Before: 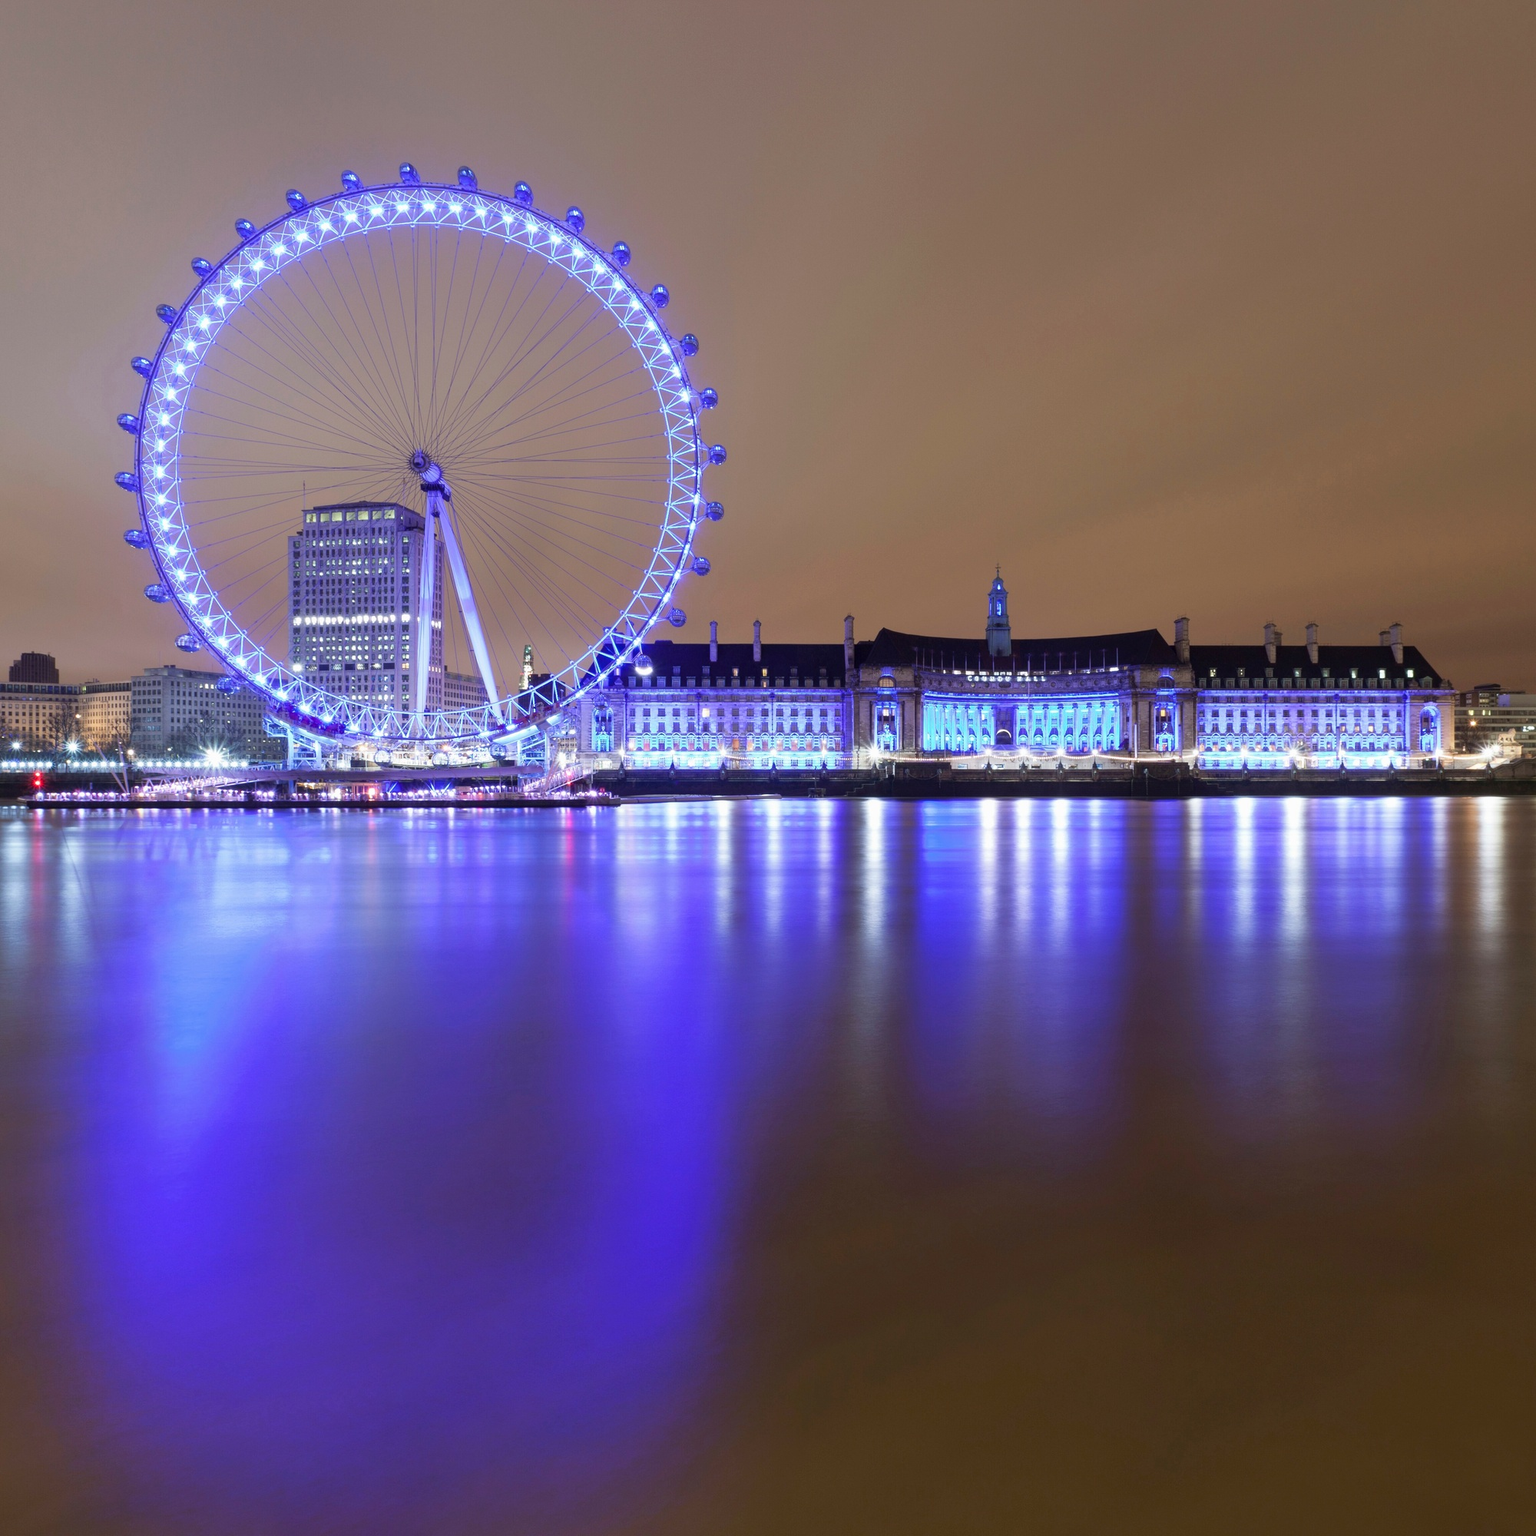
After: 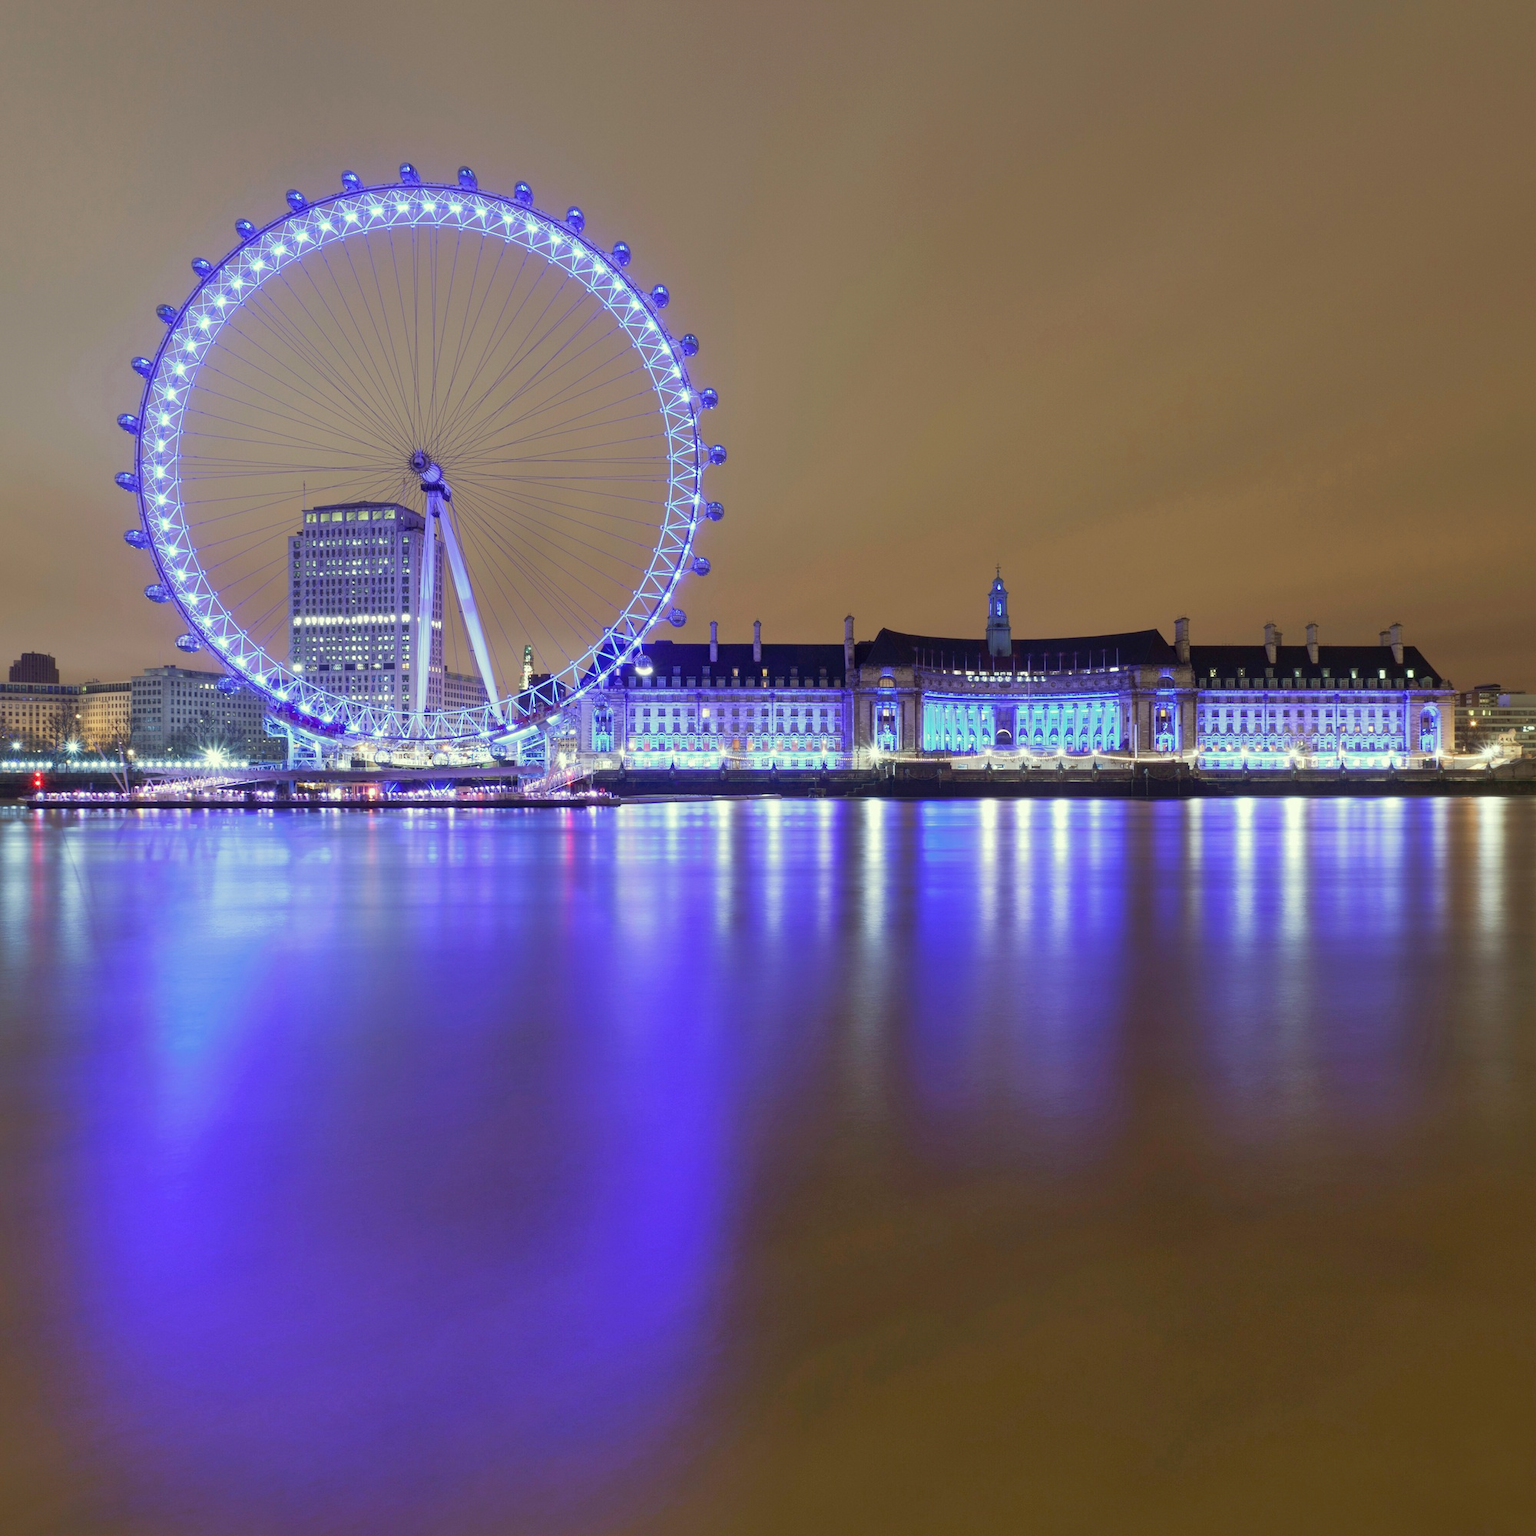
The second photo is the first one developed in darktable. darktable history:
color correction: highlights a* -5.79, highlights b* 10.72
shadows and highlights: highlights color adjustment 0.343%
